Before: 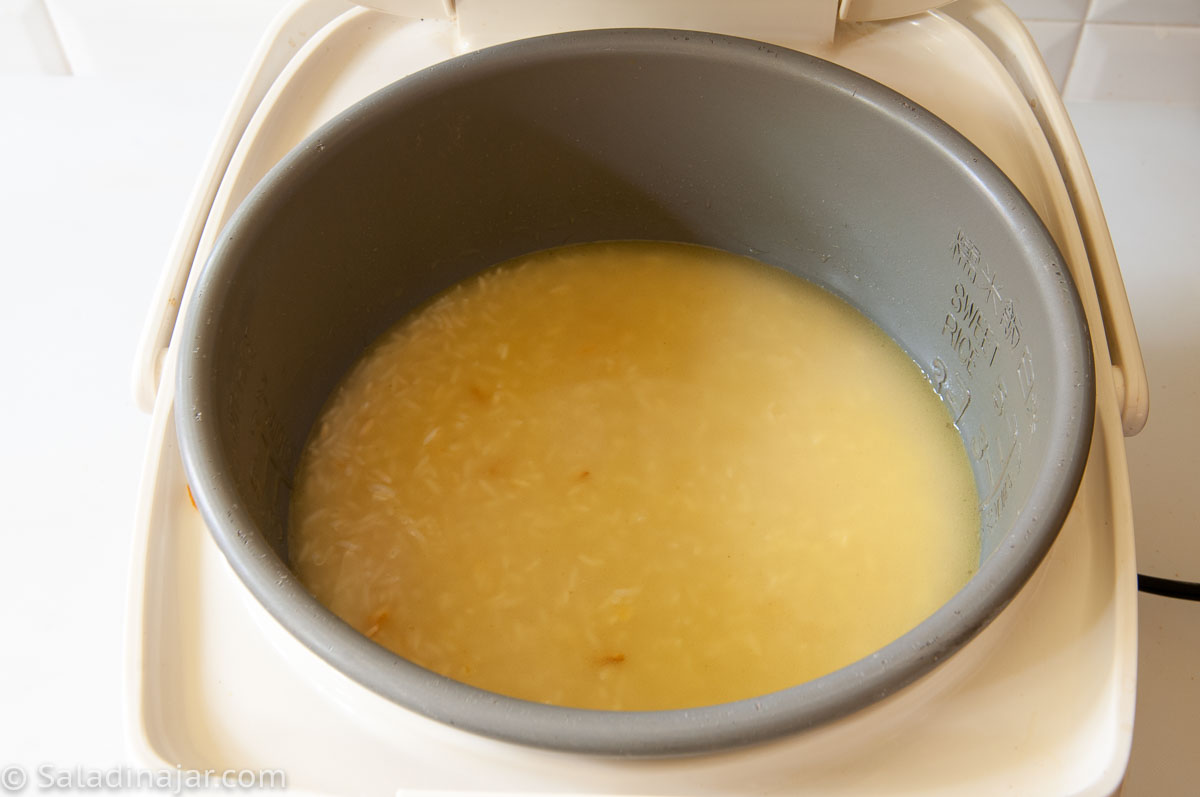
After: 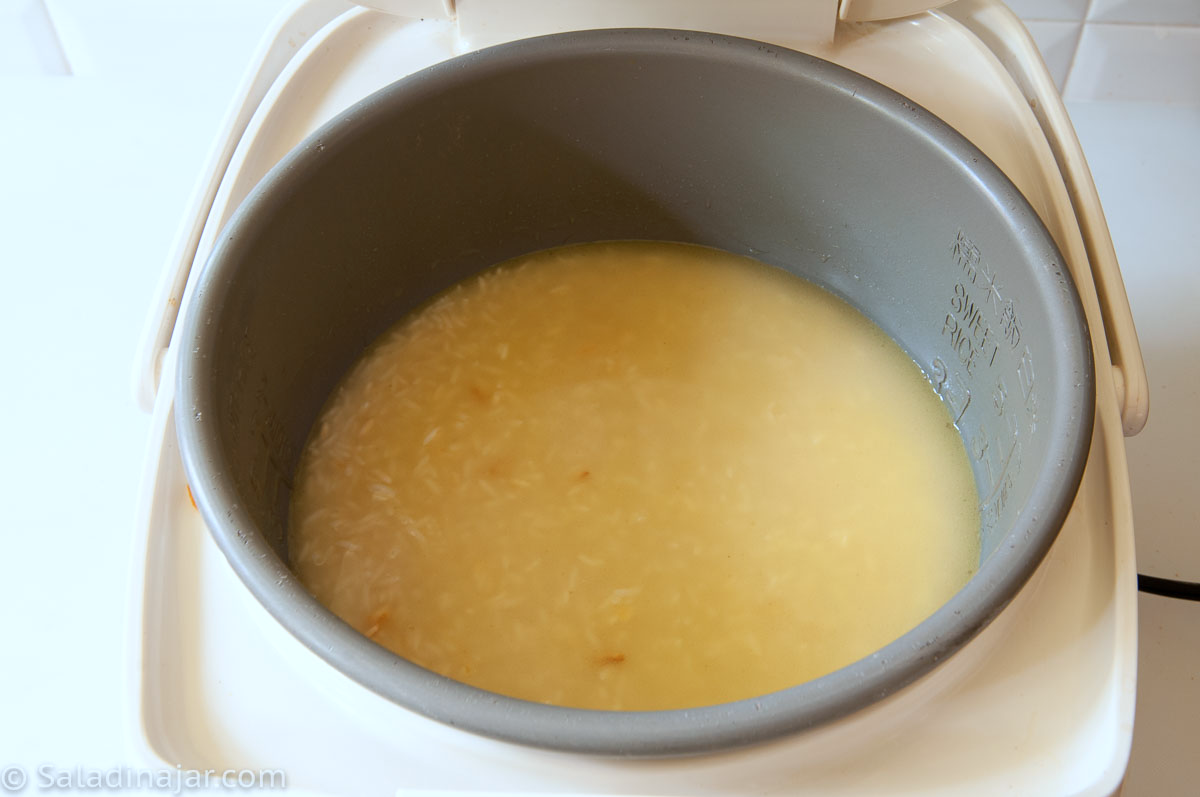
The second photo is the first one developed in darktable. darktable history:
color correction: highlights a* -3.99, highlights b* -10.73
